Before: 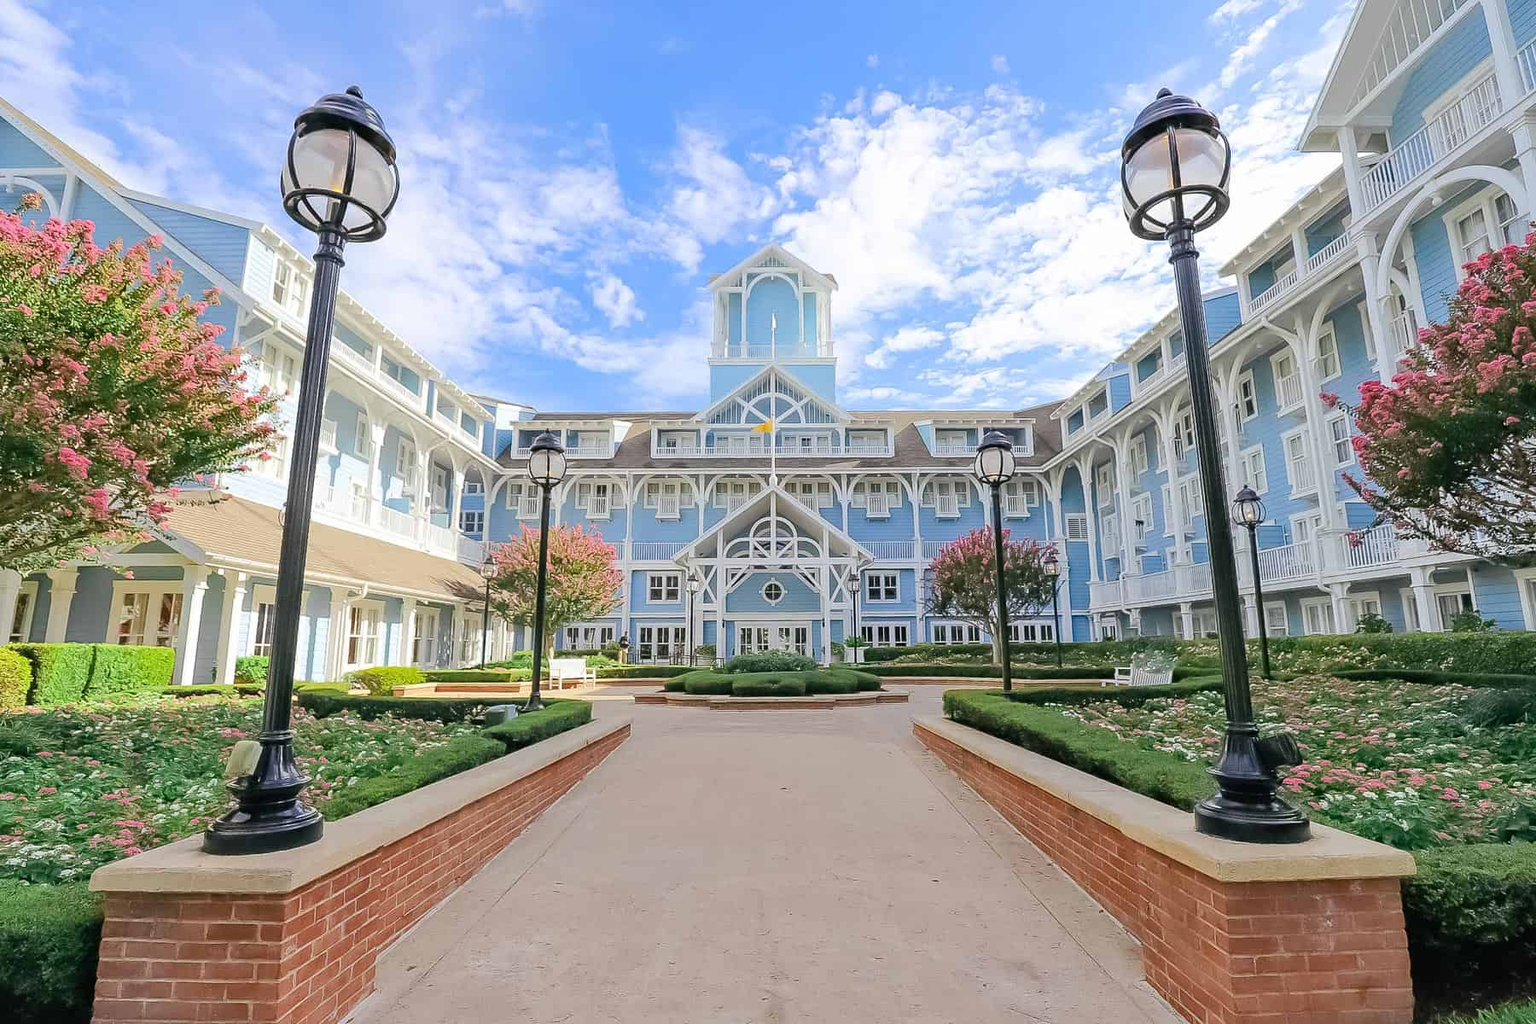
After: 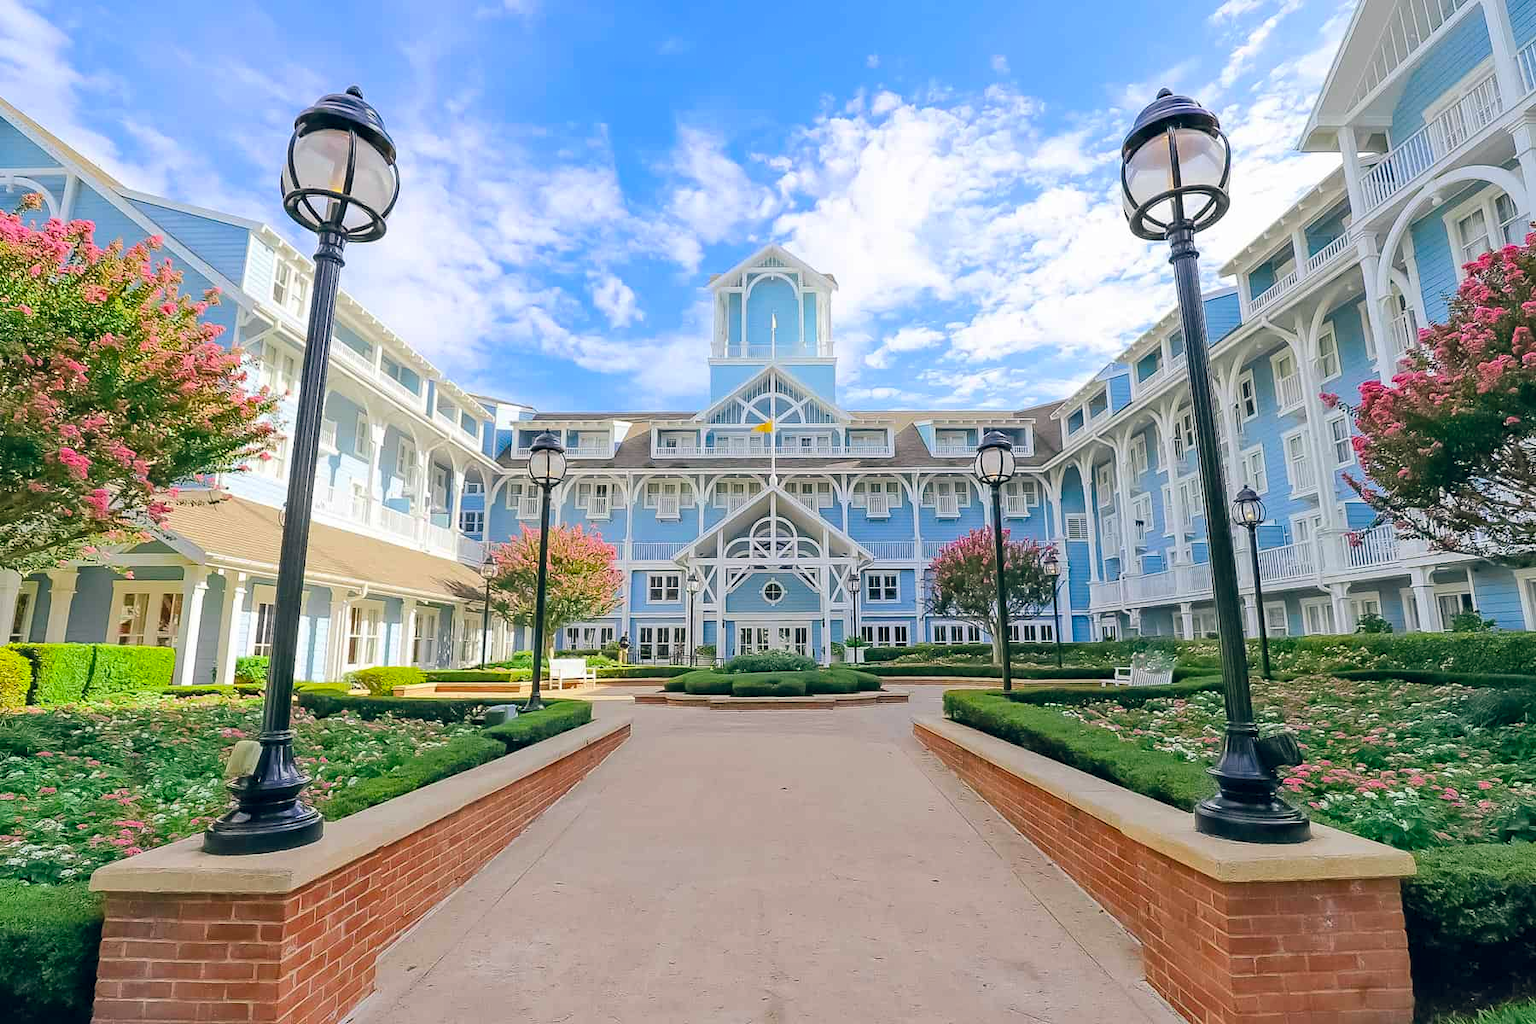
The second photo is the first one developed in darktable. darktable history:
color balance rgb: shadows lift › chroma 2.03%, shadows lift › hue 187.12°, global offset › chroma 0.059%, global offset › hue 253.91°, perceptual saturation grading › global saturation 30.41%
